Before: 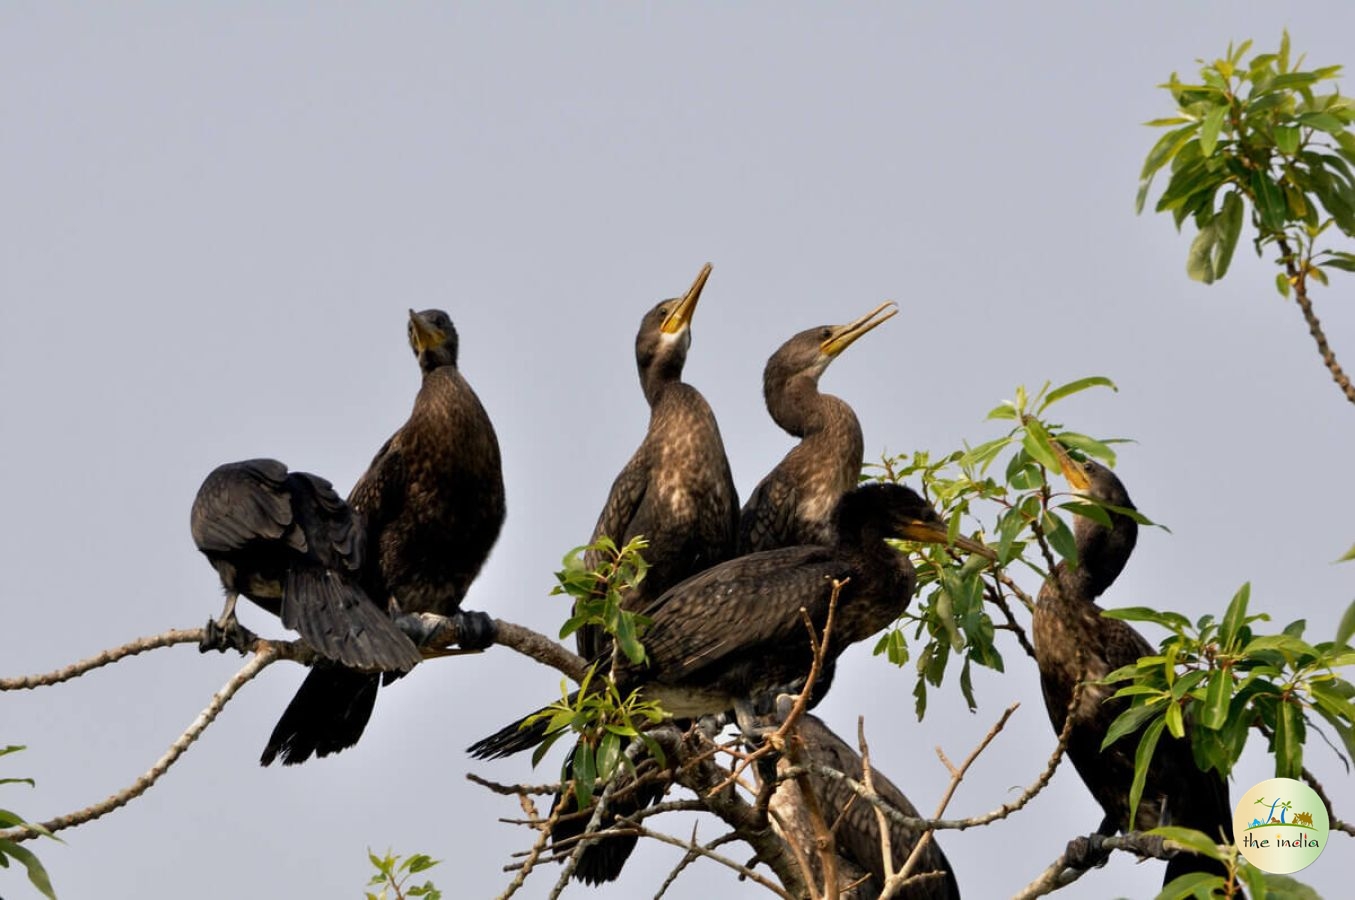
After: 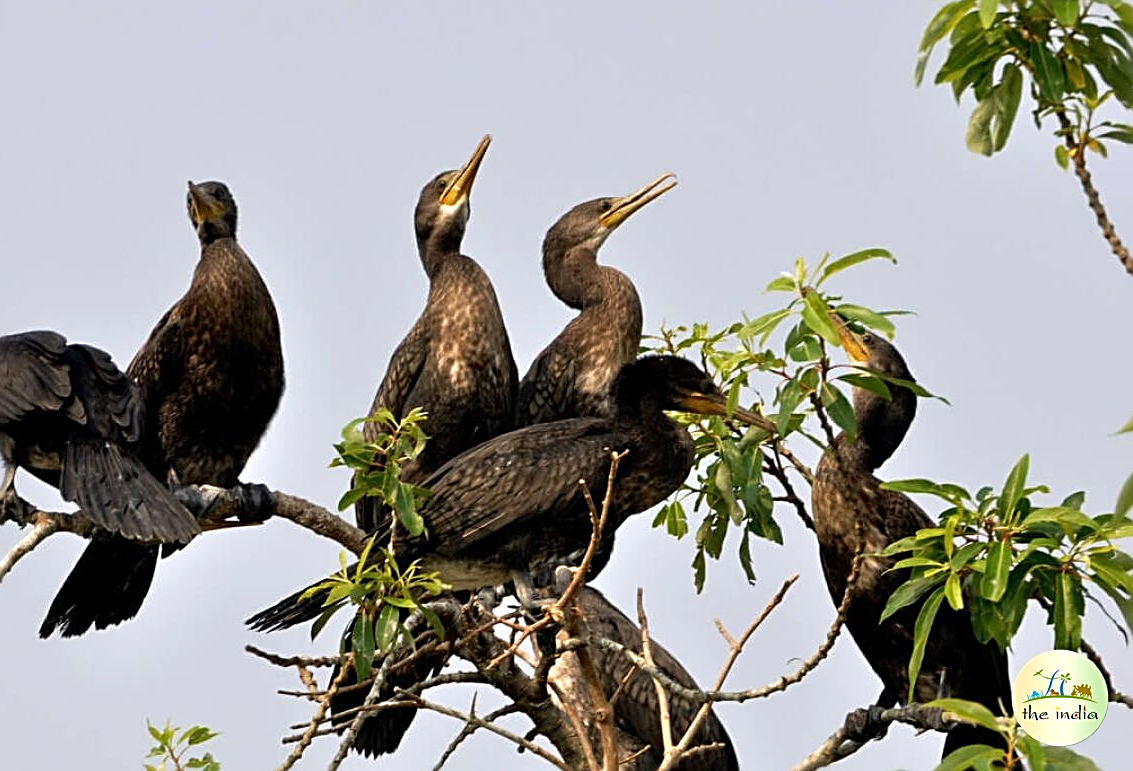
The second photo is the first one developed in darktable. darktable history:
exposure: exposure 0.29 EV, compensate highlight preservation false
crop: left 16.315%, top 14.246%
rotate and perspective: automatic cropping original format, crop left 0, crop top 0
sharpen: radius 2.531, amount 0.628
